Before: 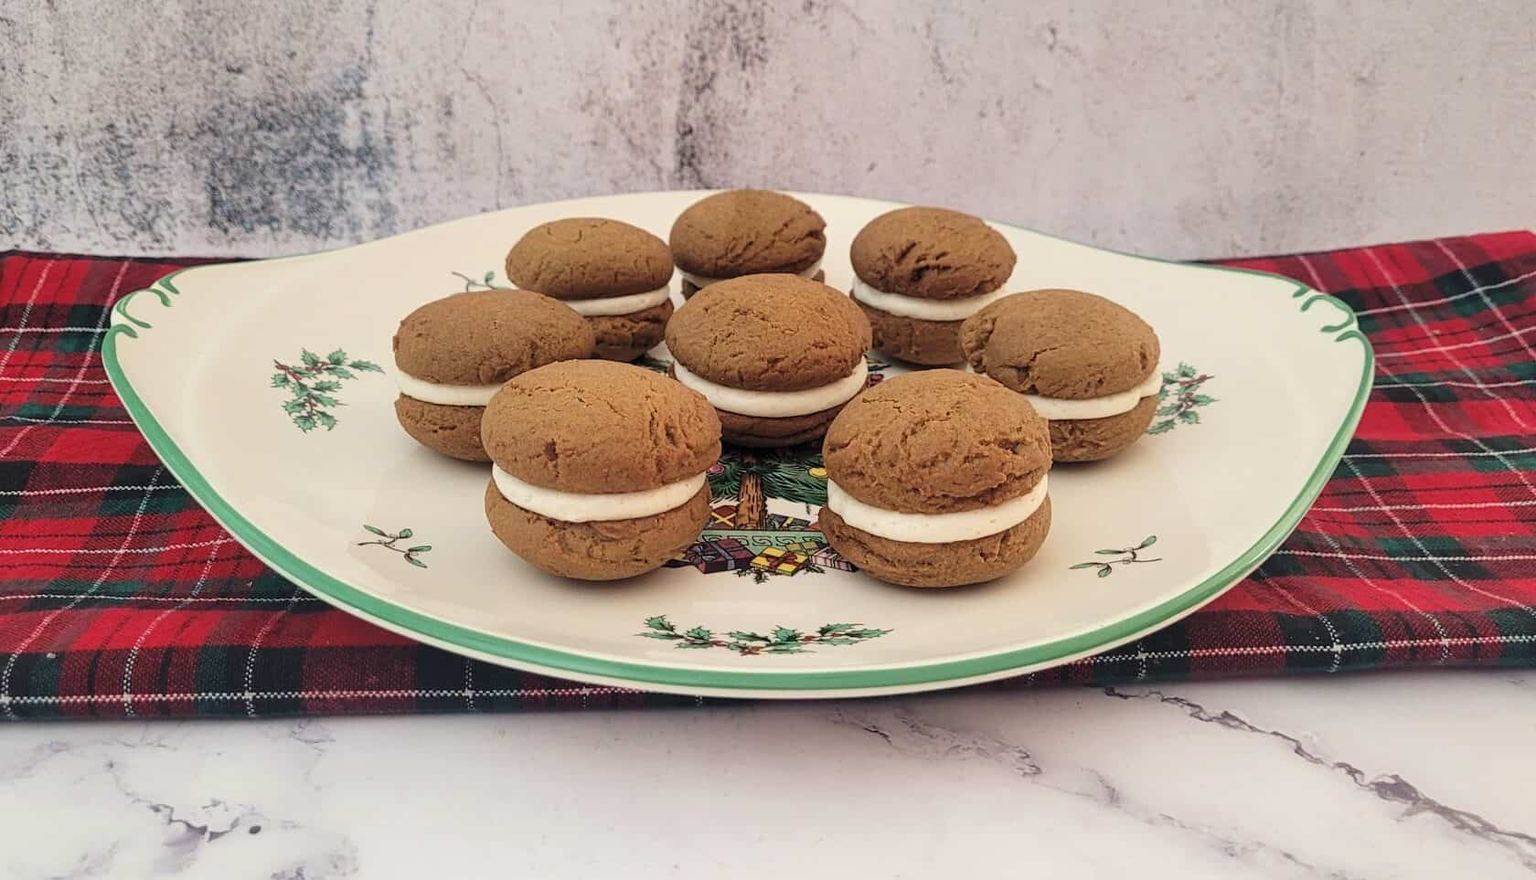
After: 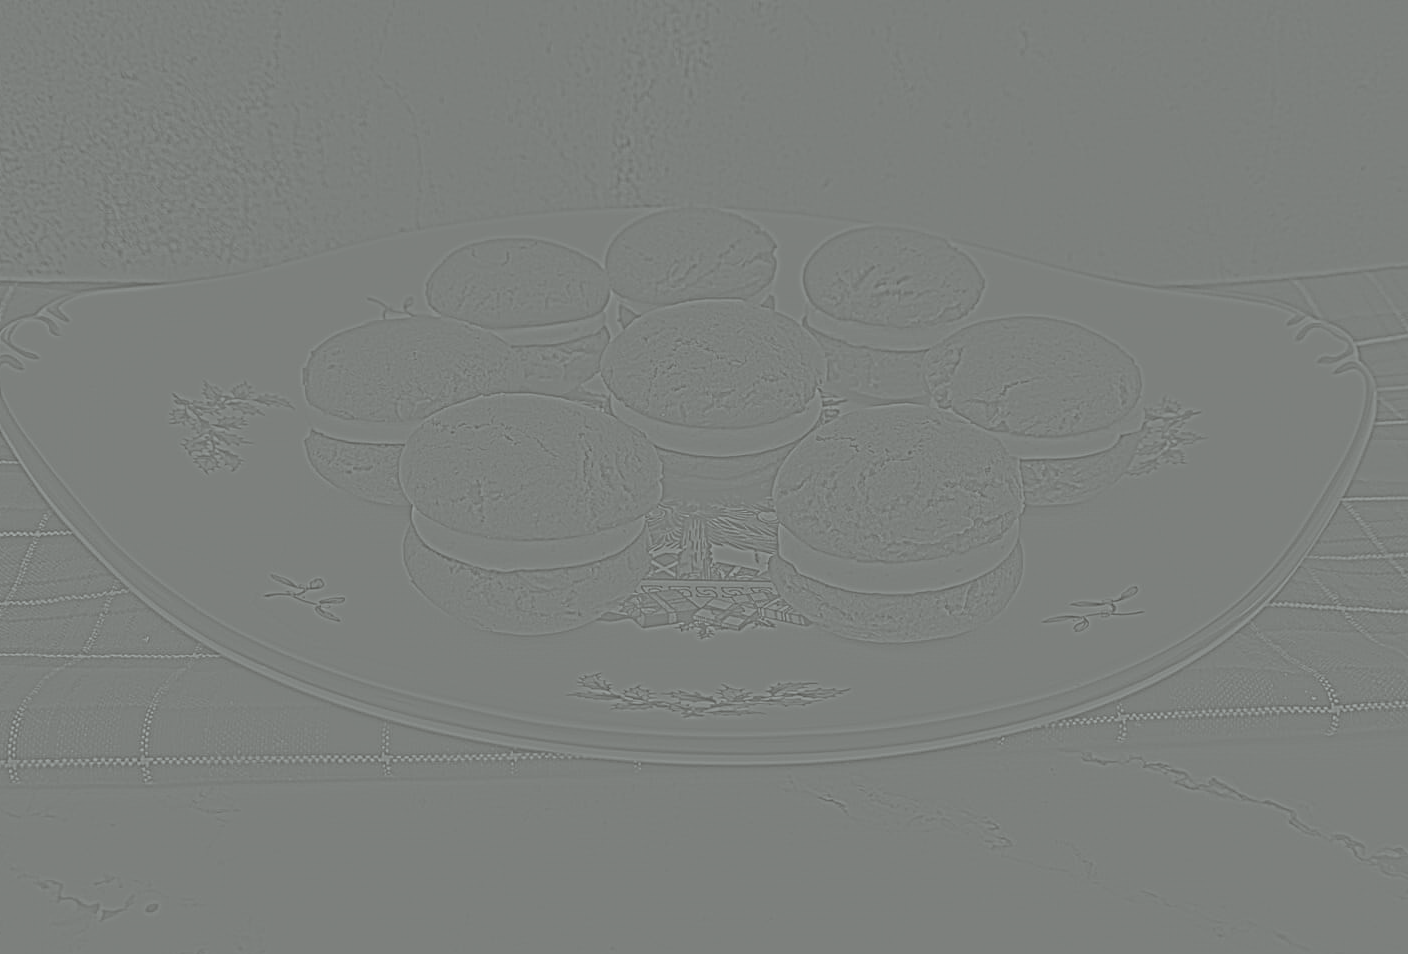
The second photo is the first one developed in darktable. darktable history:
crop: left 7.598%, right 7.873%
levels: levels [0.055, 0.477, 0.9]
highpass: sharpness 5.84%, contrast boost 8.44%
velvia: on, module defaults
bloom: size 9%, threshold 100%, strength 7%
exposure: compensate highlight preservation false
color balance: lift [1.004, 1.002, 1.002, 0.998], gamma [1, 1.007, 1.002, 0.993], gain [1, 0.977, 1.013, 1.023], contrast -3.64%
